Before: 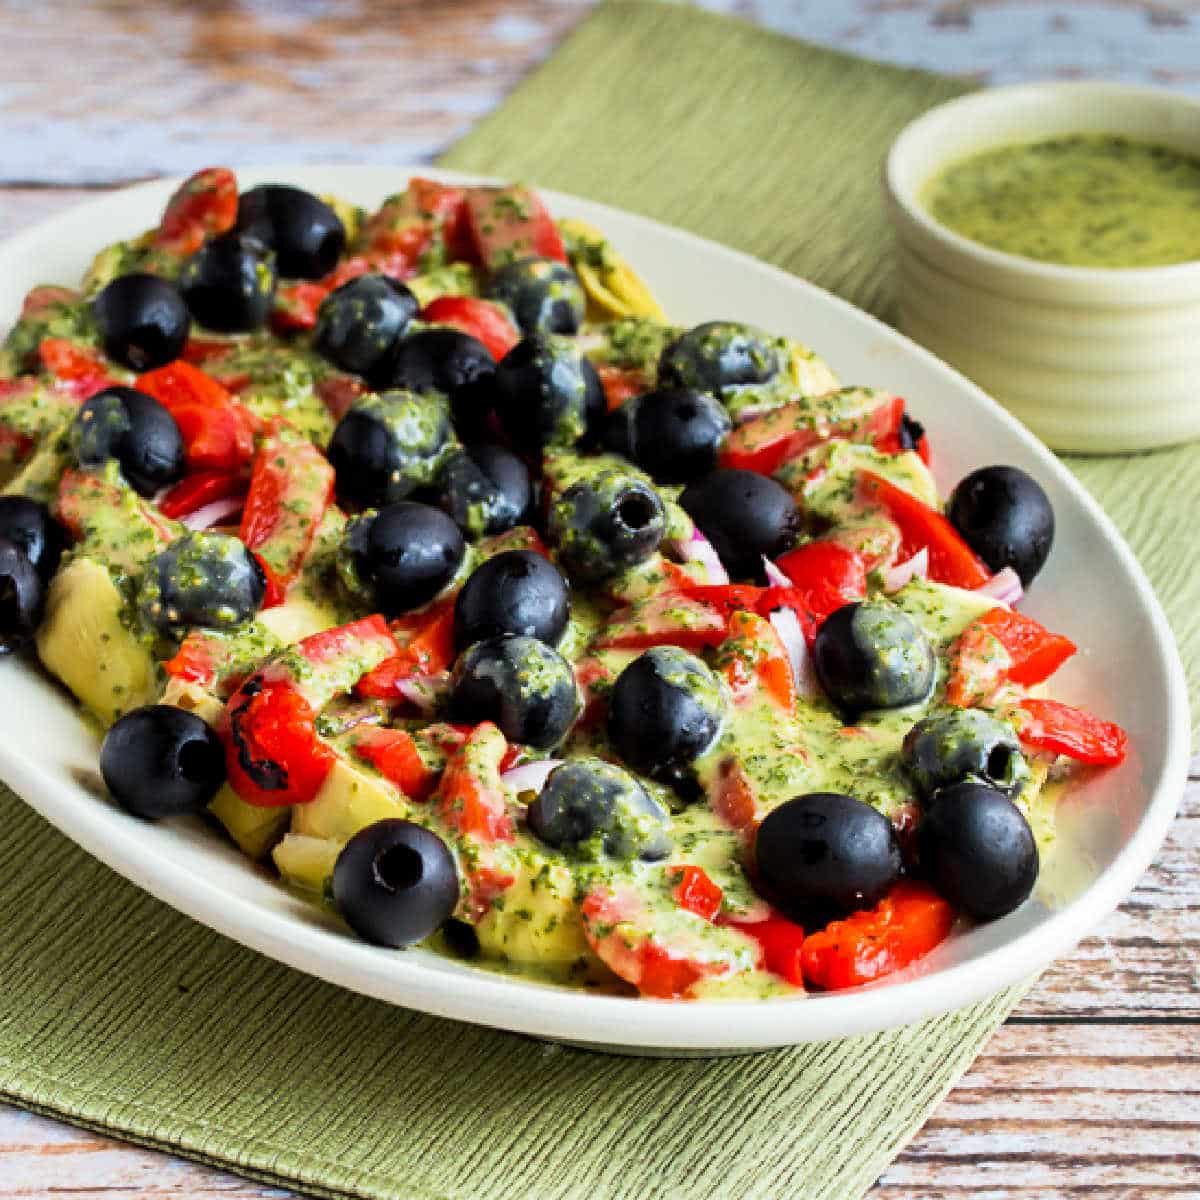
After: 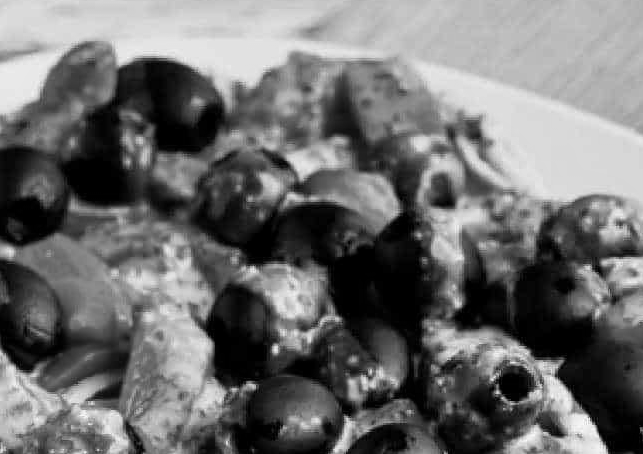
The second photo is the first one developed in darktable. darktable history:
crop: left 10.121%, top 10.631%, right 36.218%, bottom 51.526%
monochrome: on, module defaults
